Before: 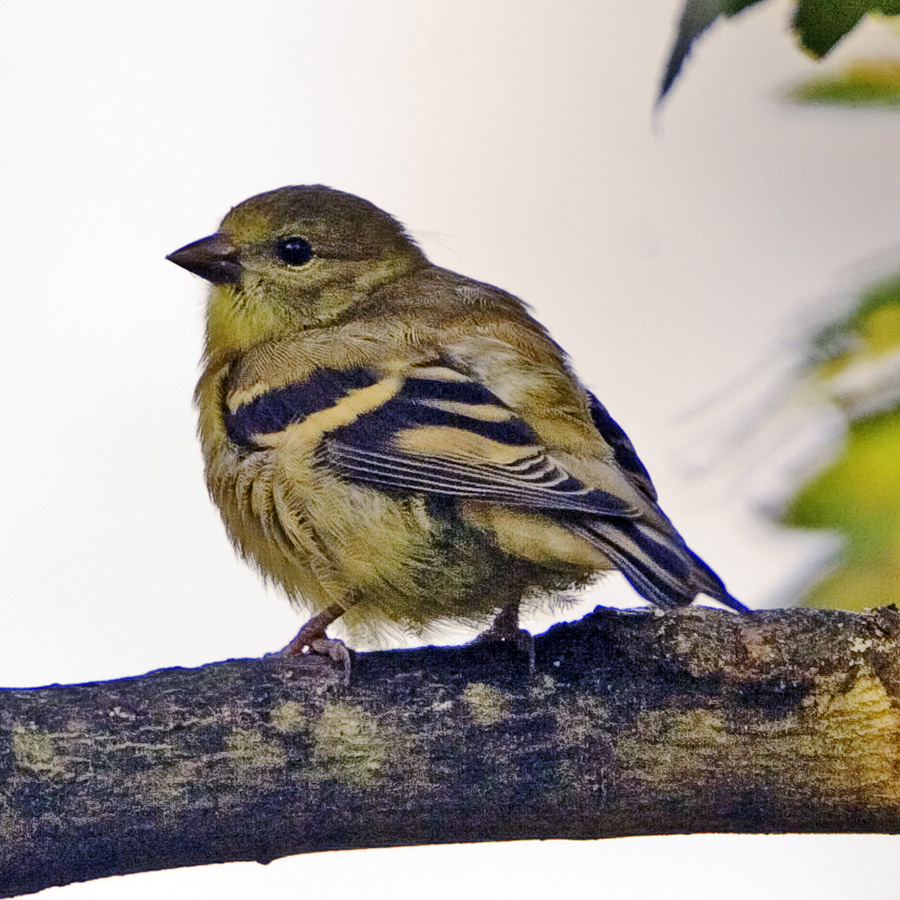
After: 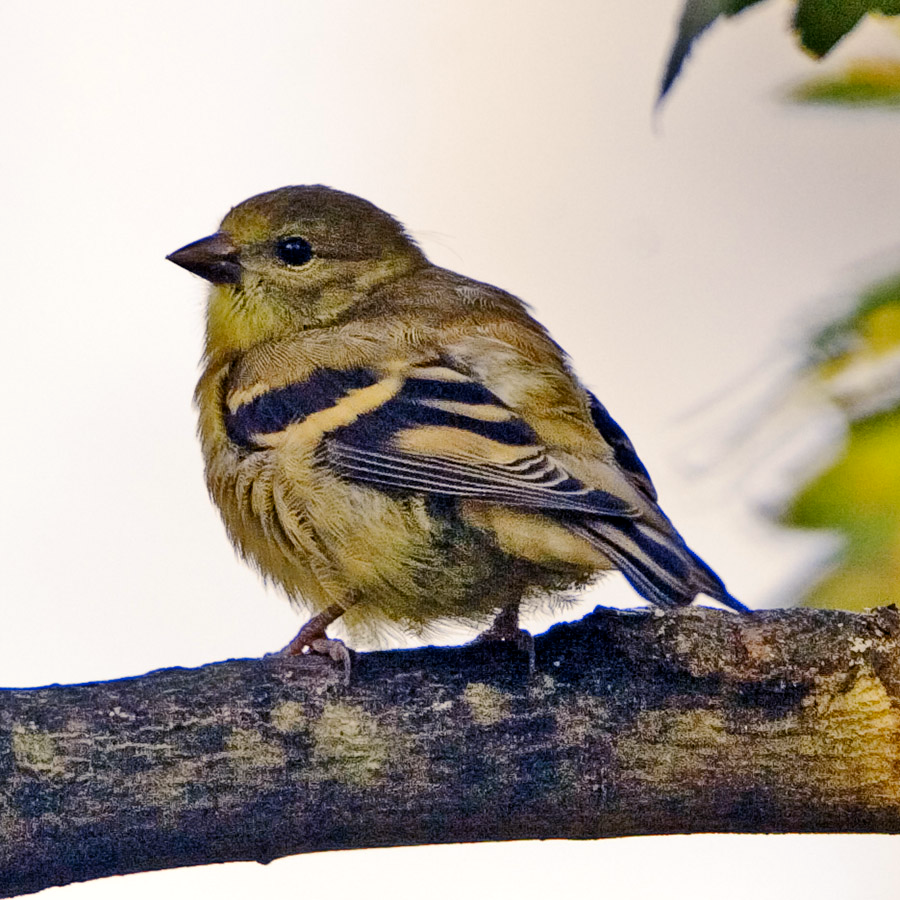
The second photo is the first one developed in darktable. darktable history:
white balance: red 1.009, blue 0.985
